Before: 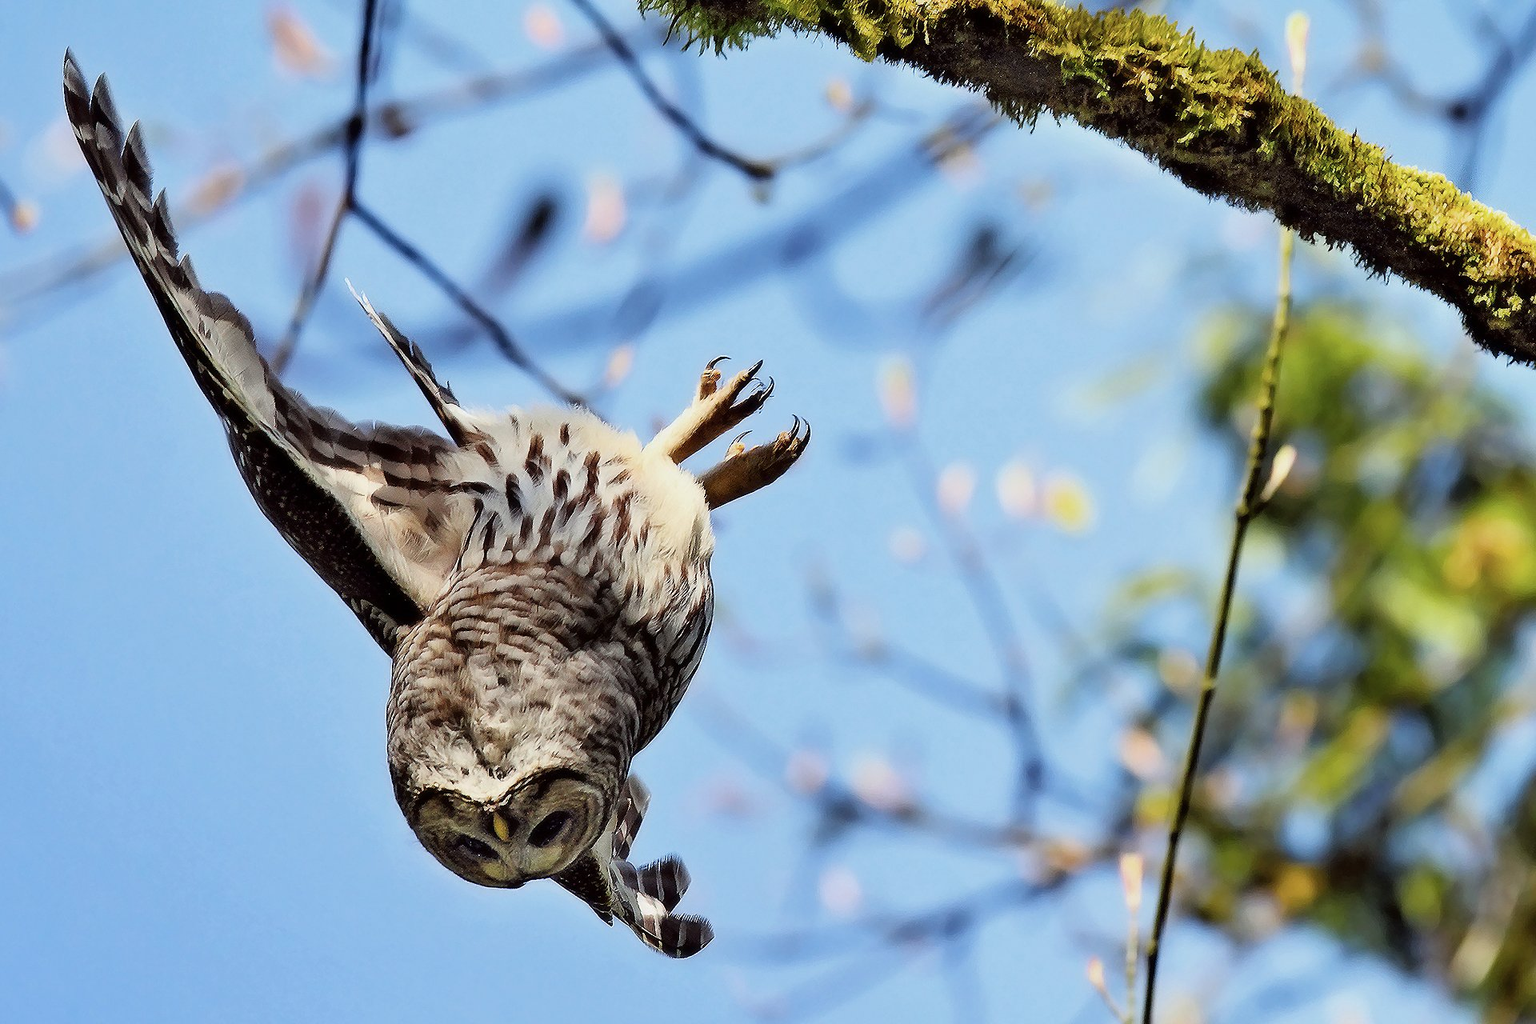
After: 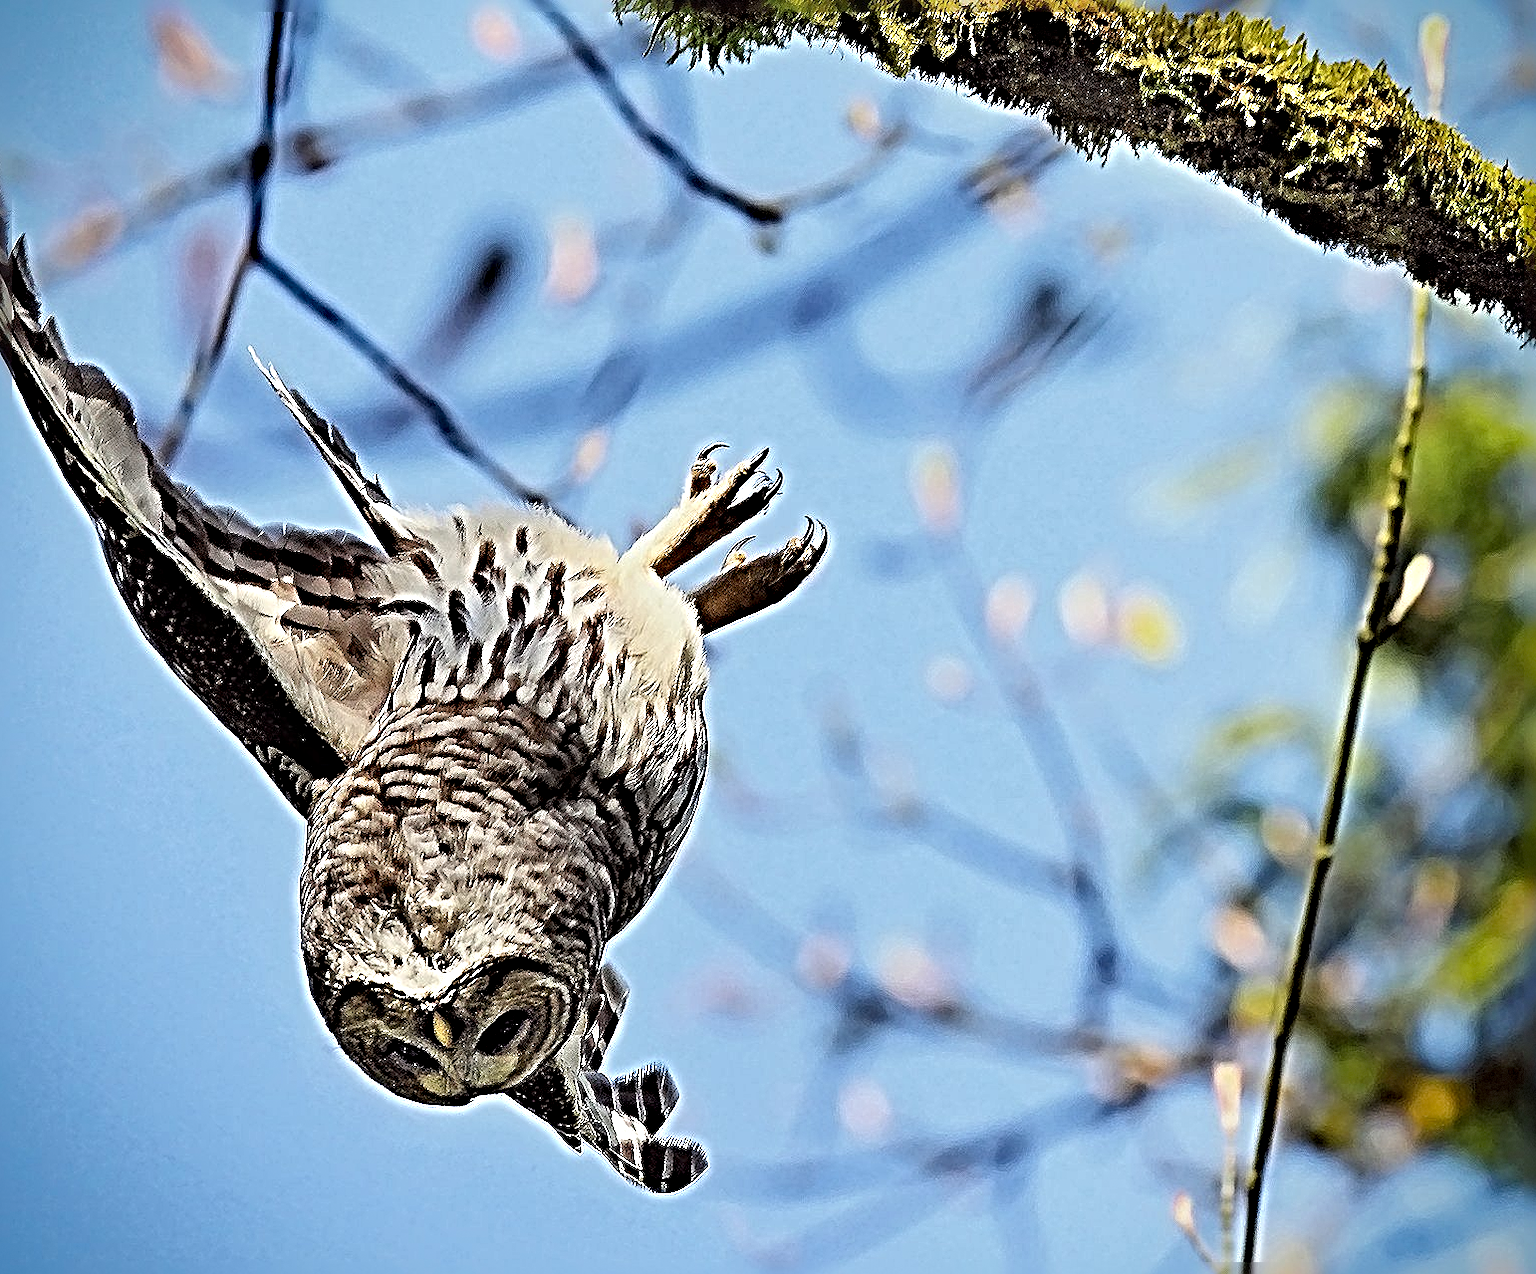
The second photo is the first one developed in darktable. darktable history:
vignetting: fall-off radius 60.9%, saturation 0.376, dithering 8-bit output
sharpen: radius 6.25, amount 1.788, threshold 0.137
crop and rotate: left 9.528%, right 10.125%
